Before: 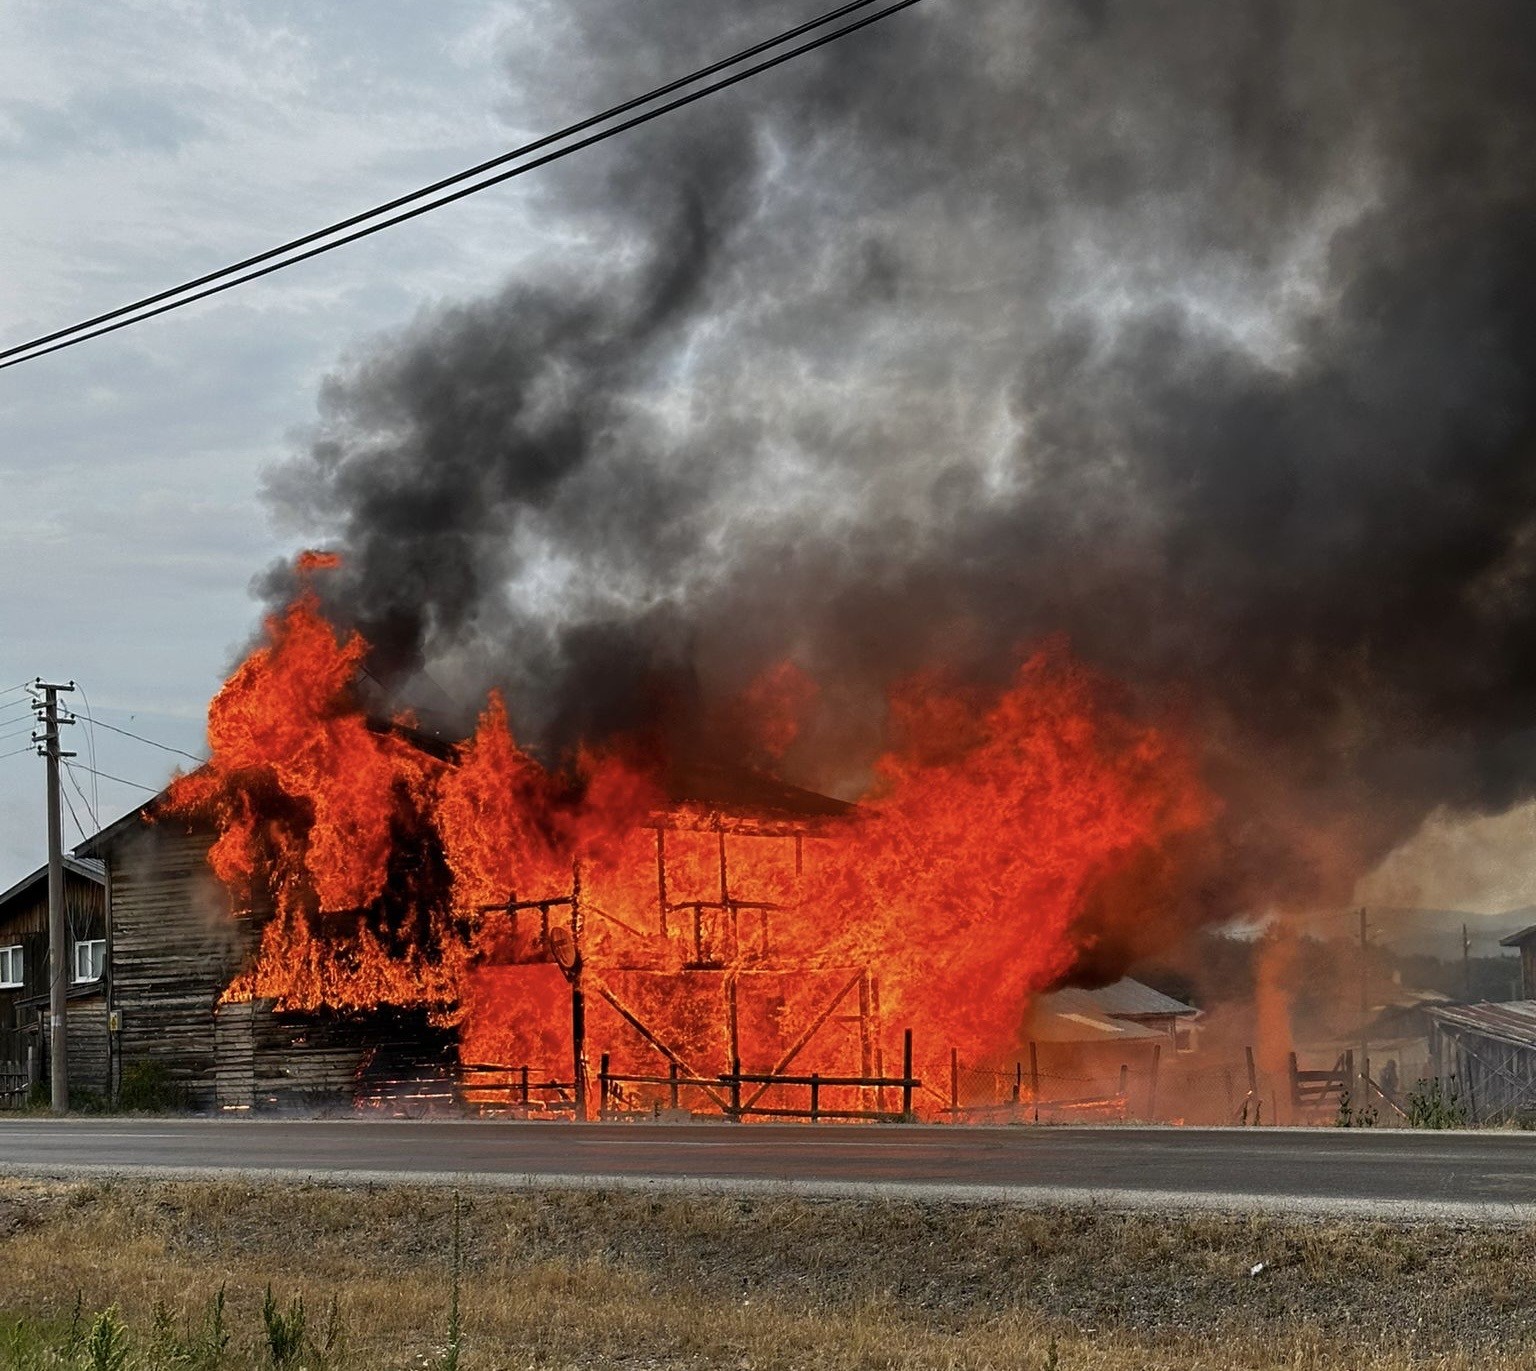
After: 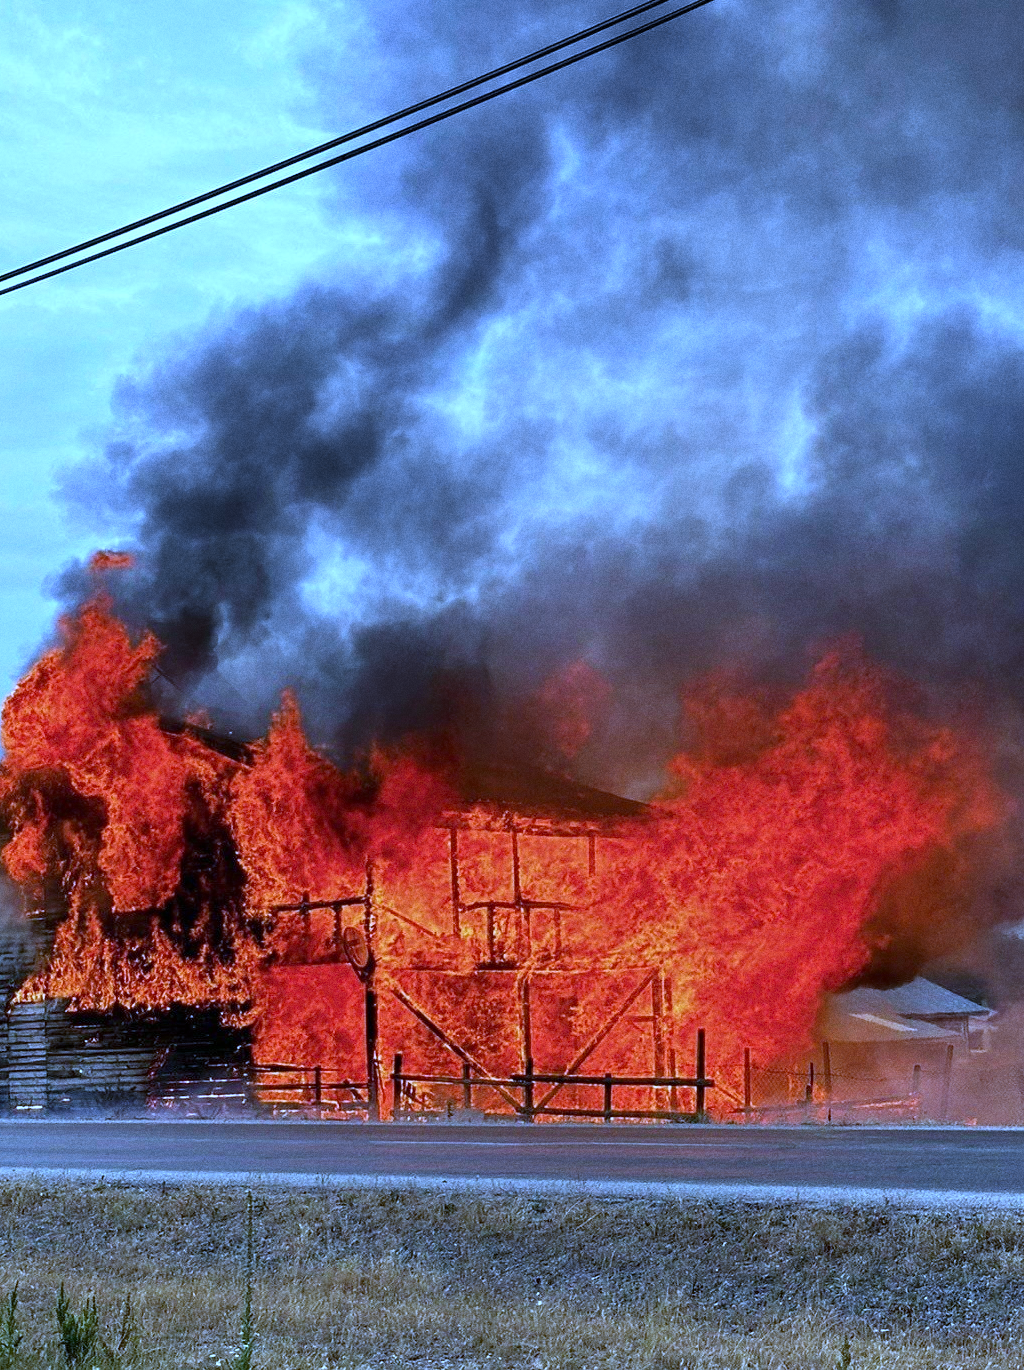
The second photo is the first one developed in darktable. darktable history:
white balance: red 0.766, blue 1.537
grain: coarseness 3.21 ISO
crop and rotate: left 13.537%, right 19.796%
exposure: exposure 0.559 EV, compensate highlight preservation false
